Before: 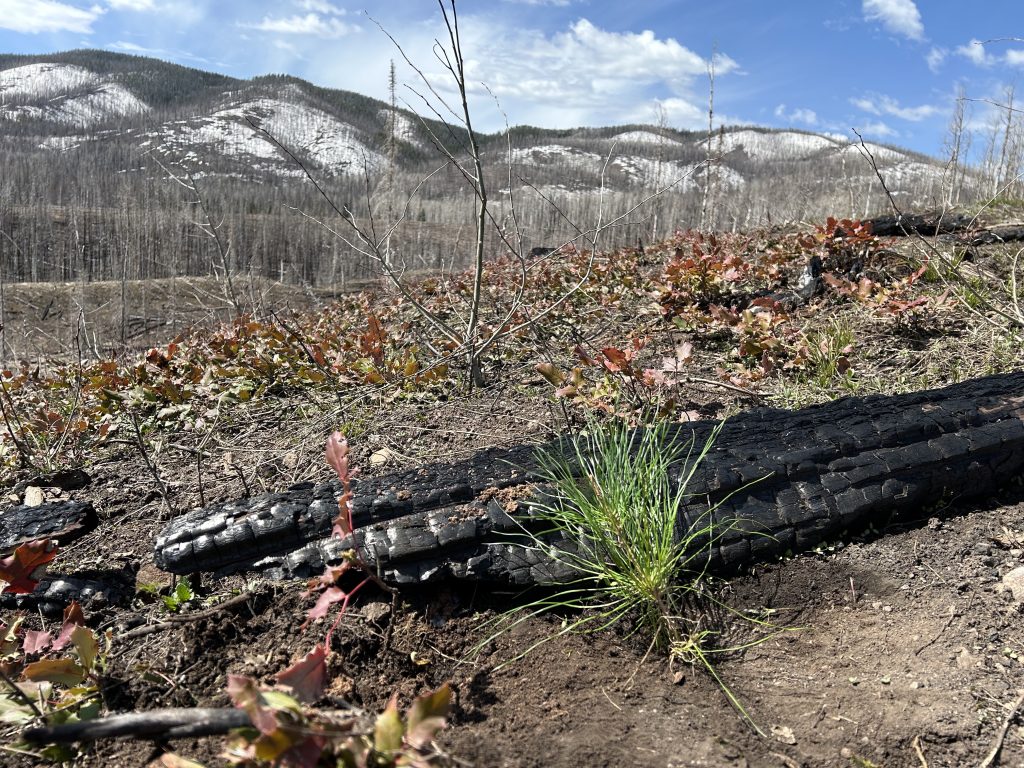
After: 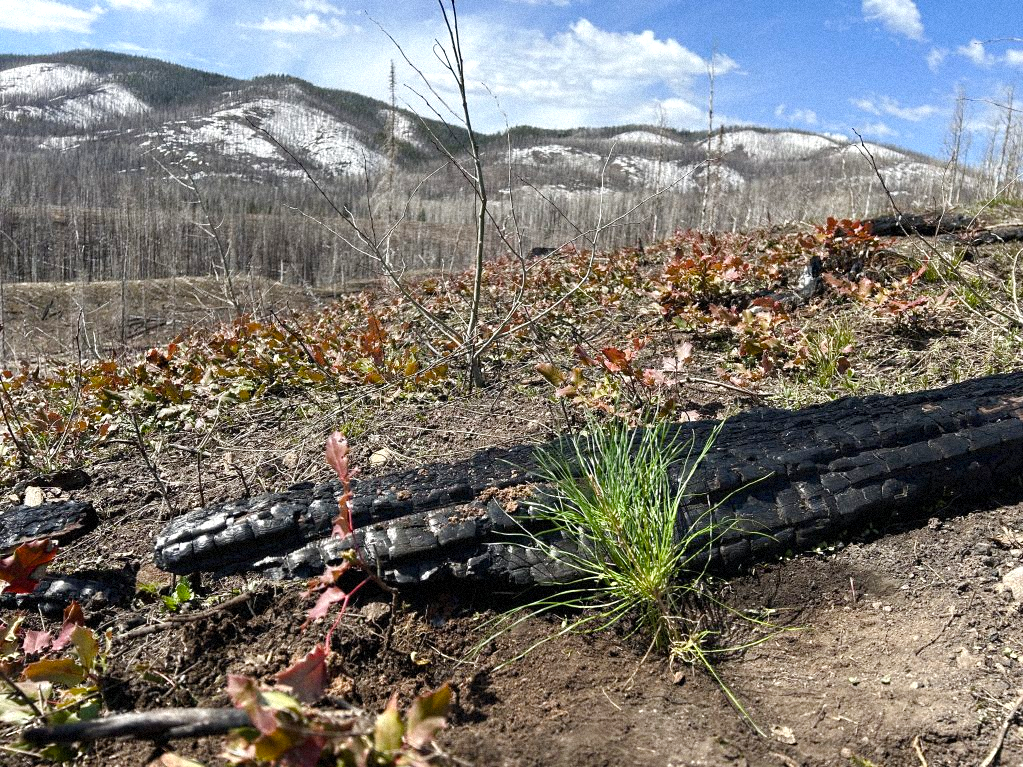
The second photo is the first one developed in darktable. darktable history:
grain: mid-tones bias 0%
color balance rgb: linear chroma grading › shadows 32%, linear chroma grading › global chroma -2%, linear chroma grading › mid-tones 4%, perceptual saturation grading › global saturation -2%, perceptual saturation grading › highlights -8%, perceptual saturation grading › mid-tones 8%, perceptual saturation grading › shadows 4%, perceptual brilliance grading › highlights 8%, perceptual brilliance grading › mid-tones 4%, perceptual brilliance grading › shadows 2%, global vibrance 16%, saturation formula JzAzBz (2021)
